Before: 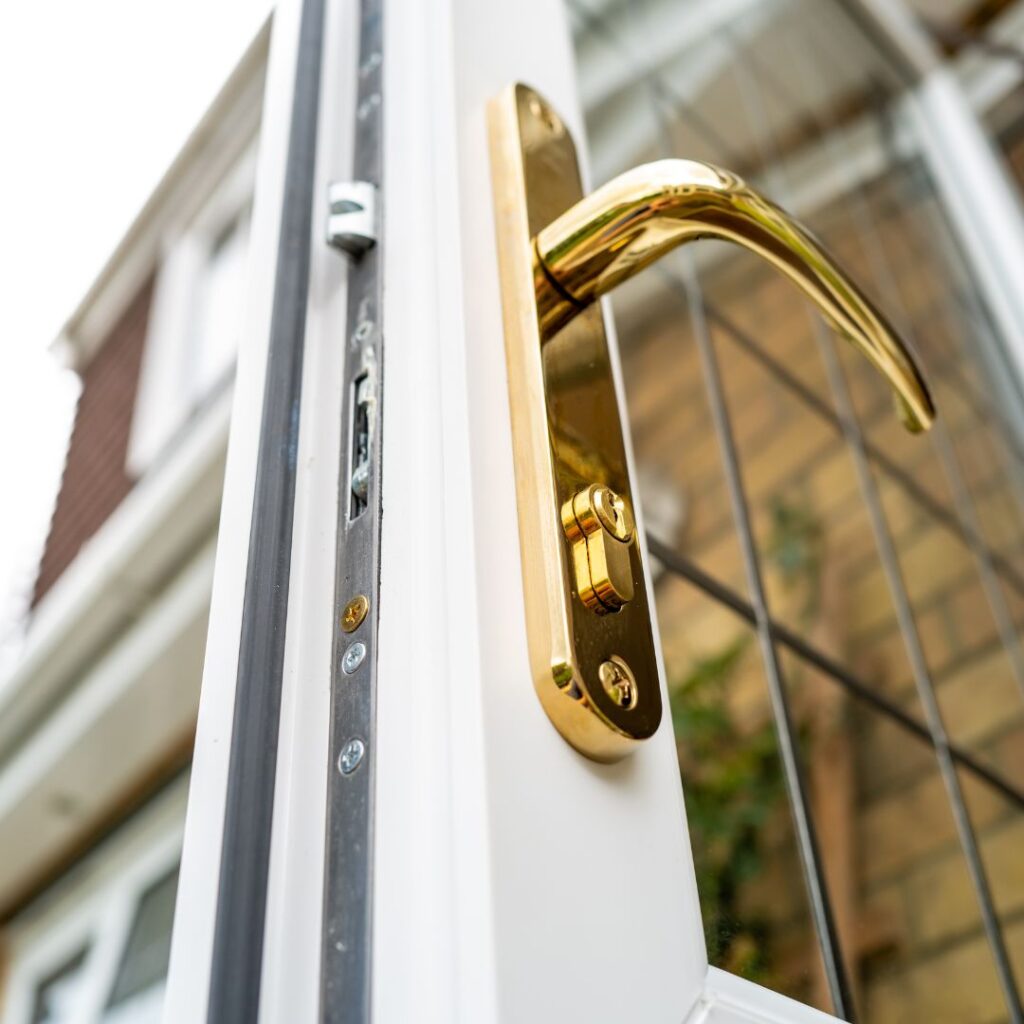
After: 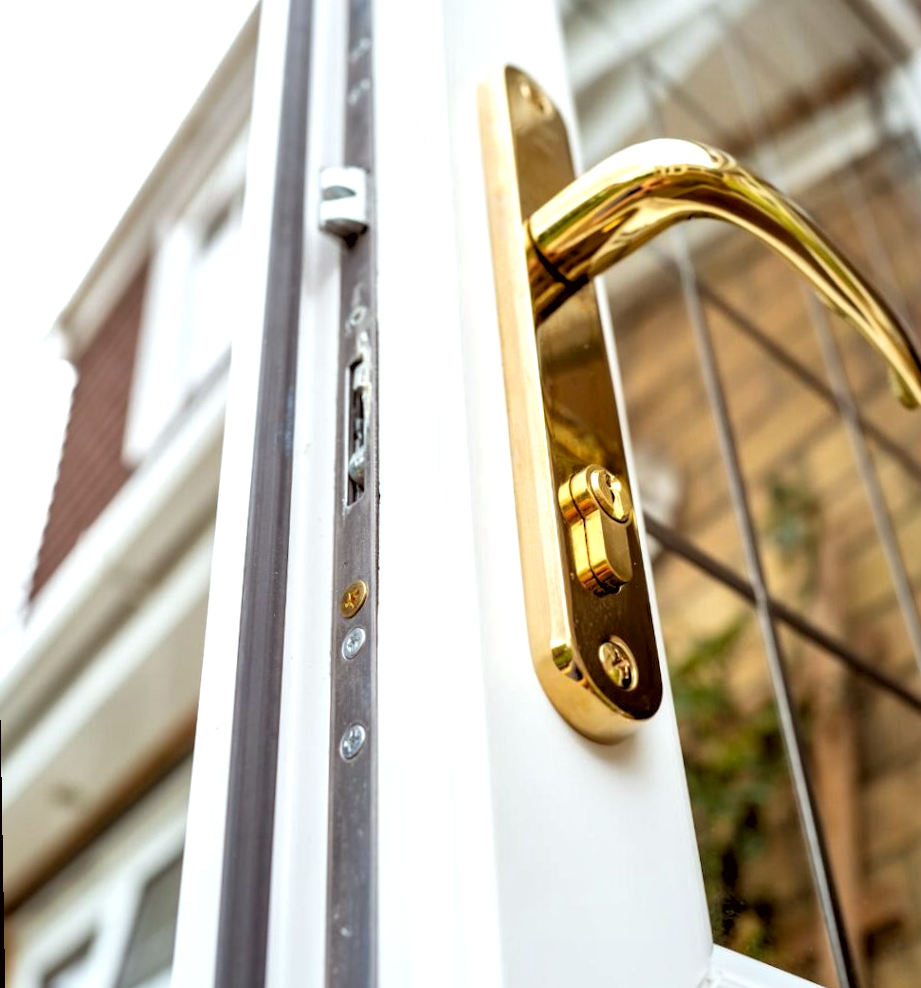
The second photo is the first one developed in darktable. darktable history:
crop: right 9.509%, bottom 0.031%
rotate and perspective: rotation -1°, crop left 0.011, crop right 0.989, crop top 0.025, crop bottom 0.975
local contrast: mode bilateral grid, contrast 20, coarseness 50, detail 144%, midtone range 0.2
color correction: highlights a* -2.73, highlights b* -2.09, shadows a* 2.41, shadows b* 2.73
rgb levels: levels [[0.01, 0.419, 0.839], [0, 0.5, 1], [0, 0.5, 1]]
color balance: mode lift, gamma, gain (sRGB), lift [1, 1.049, 1, 1]
